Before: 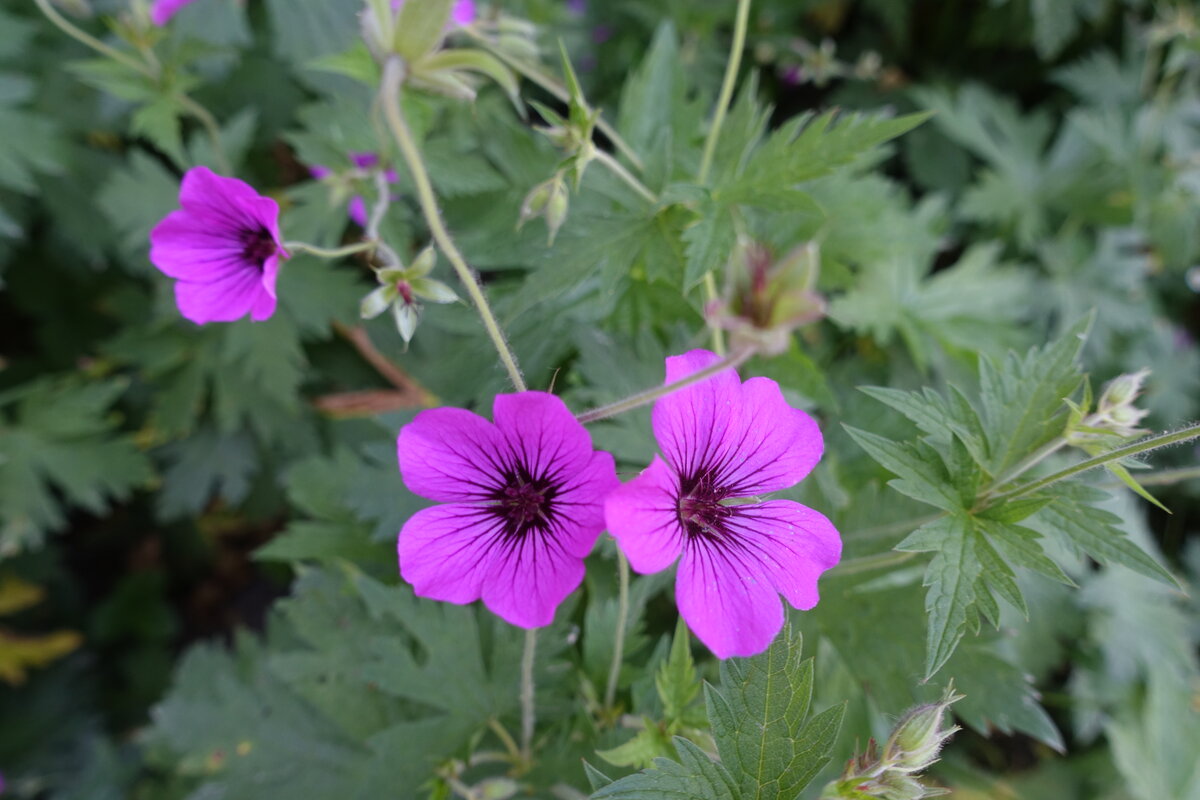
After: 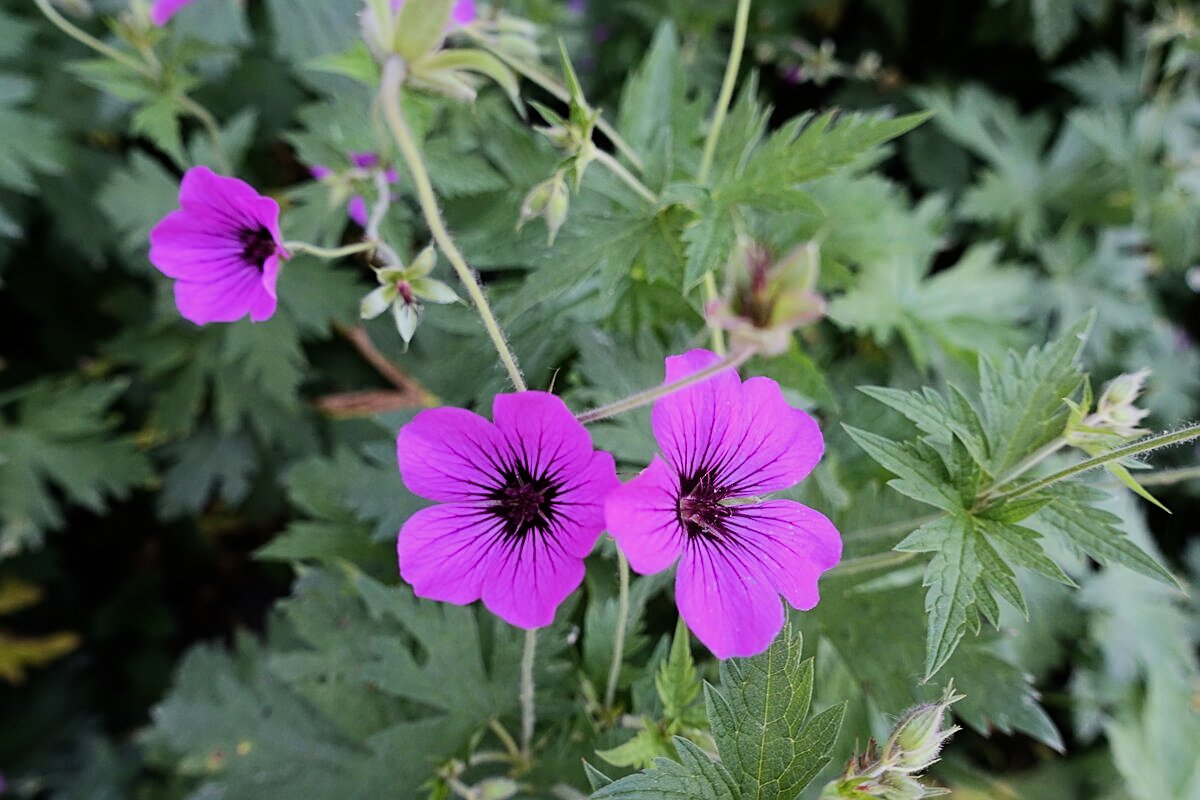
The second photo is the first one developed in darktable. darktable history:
tone equalizer: -8 EV -0.761 EV, -7 EV -0.739 EV, -6 EV -0.567 EV, -5 EV -0.404 EV, -3 EV 0.377 EV, -2 EV 0.6 EV, -1 EV 0.676 EV, +0 EV 0.774 EV, edges refinement/feathering 500, mask exposure compensation -1.57 EV, preserve details no
sharpen: on, module defaults
filmic rgb: black relative exposure -16 EV, white relative exposure 6.07 EV, hardness 5.24, color science v6 (2022)
